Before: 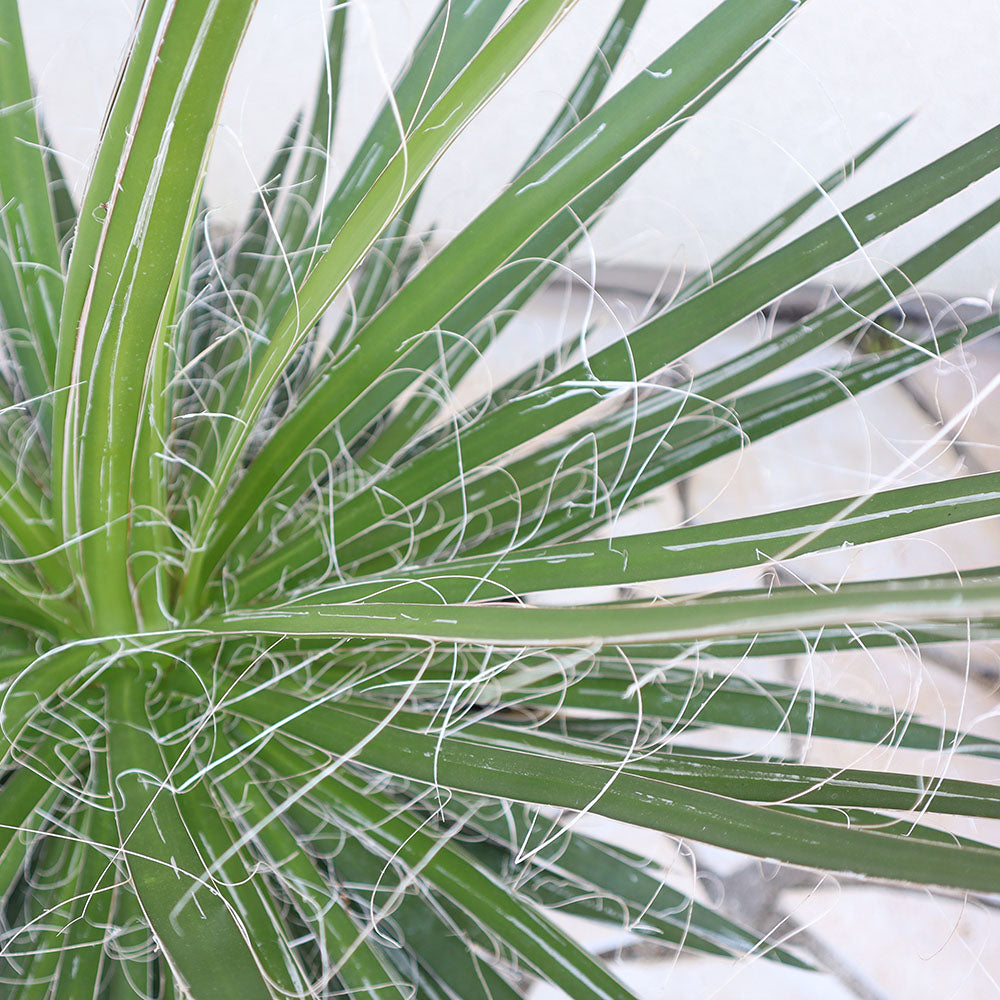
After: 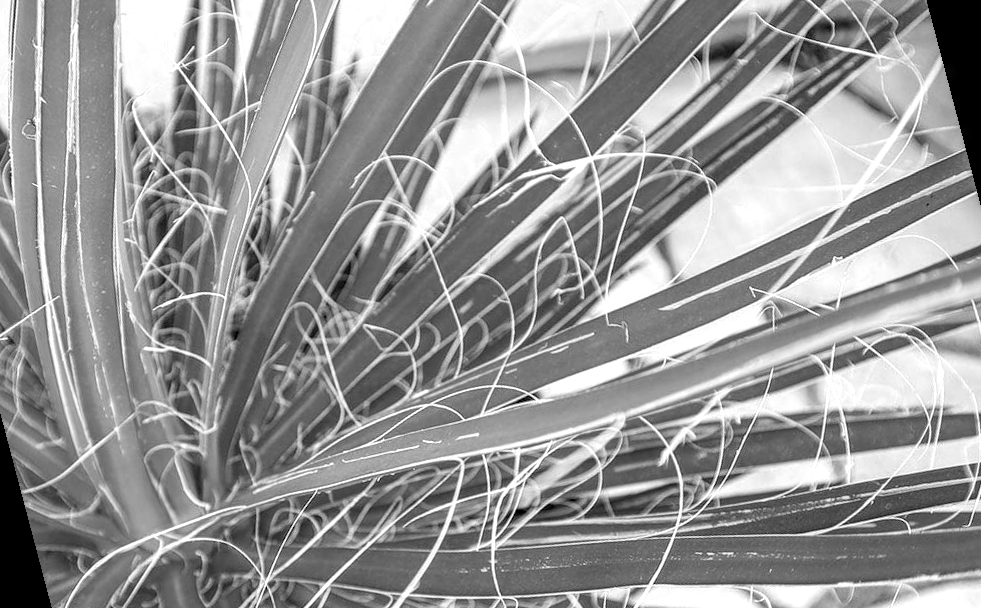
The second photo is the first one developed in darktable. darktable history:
rotate and perspective: rotation -14.8°, crop left 0.1, crop right 0.903, crop top 0.25, crop bottom 0.748
monochrome: on, module defaults
local contrast: highlights 12%, shadows 38%, detail 183%, midtone range 0.471
